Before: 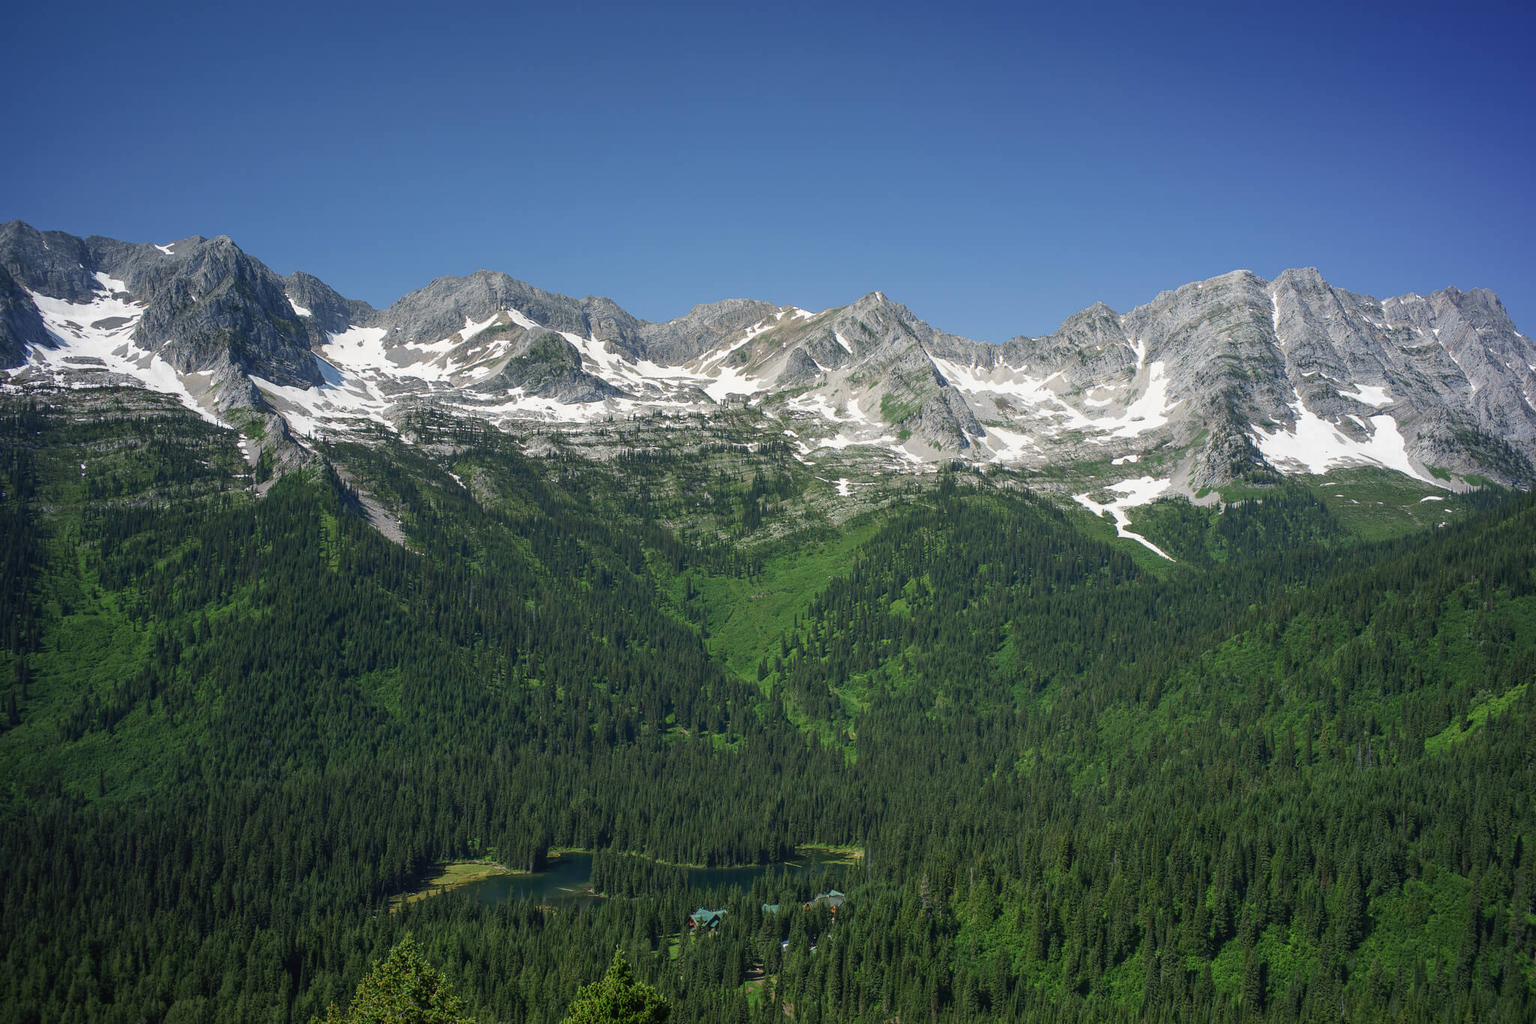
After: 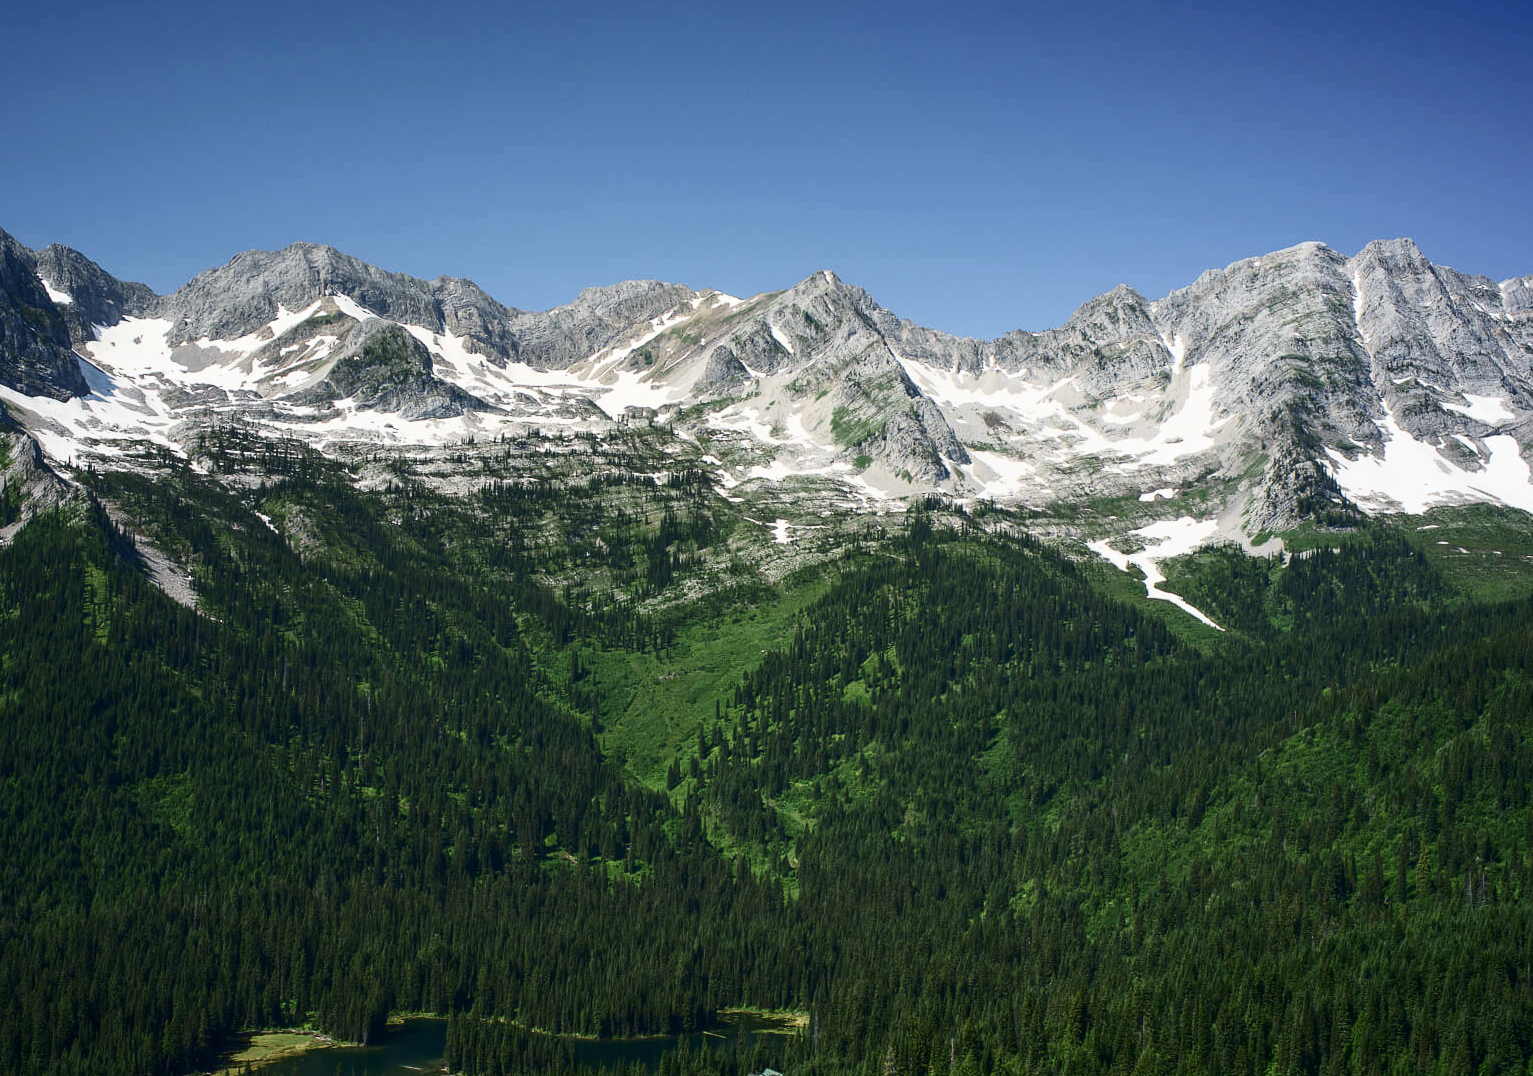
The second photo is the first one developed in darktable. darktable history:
contrast brightness saturation: contrast 0.28
crop: left 16.768%, top 8.653%, right 8.362%, bottom 12.485%
